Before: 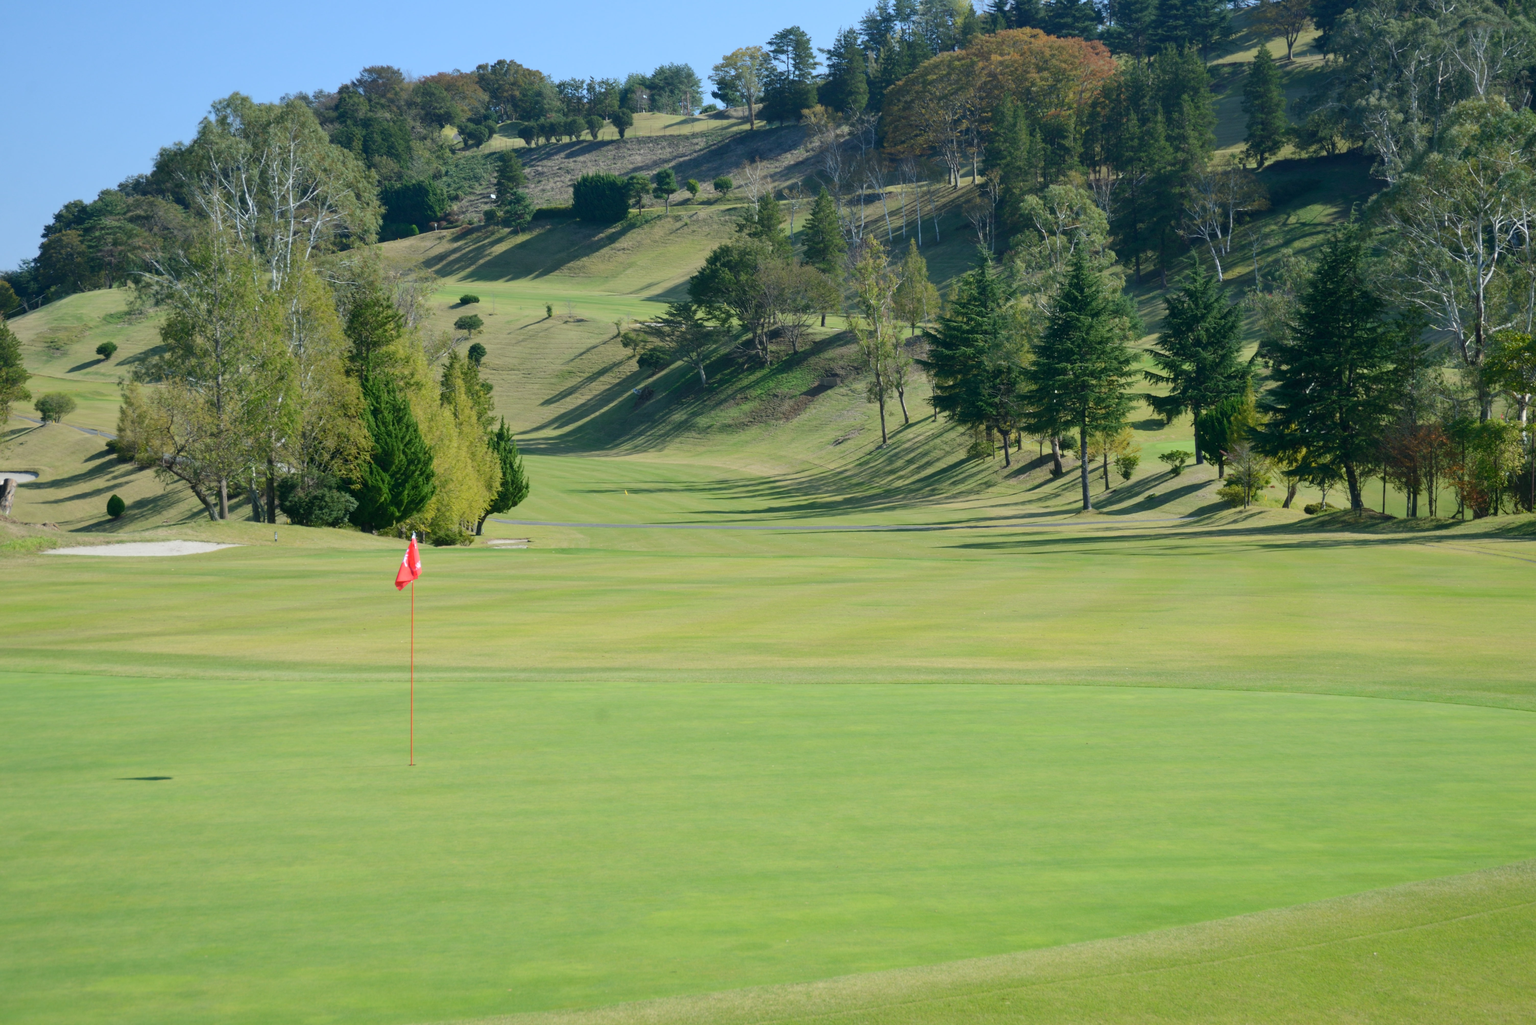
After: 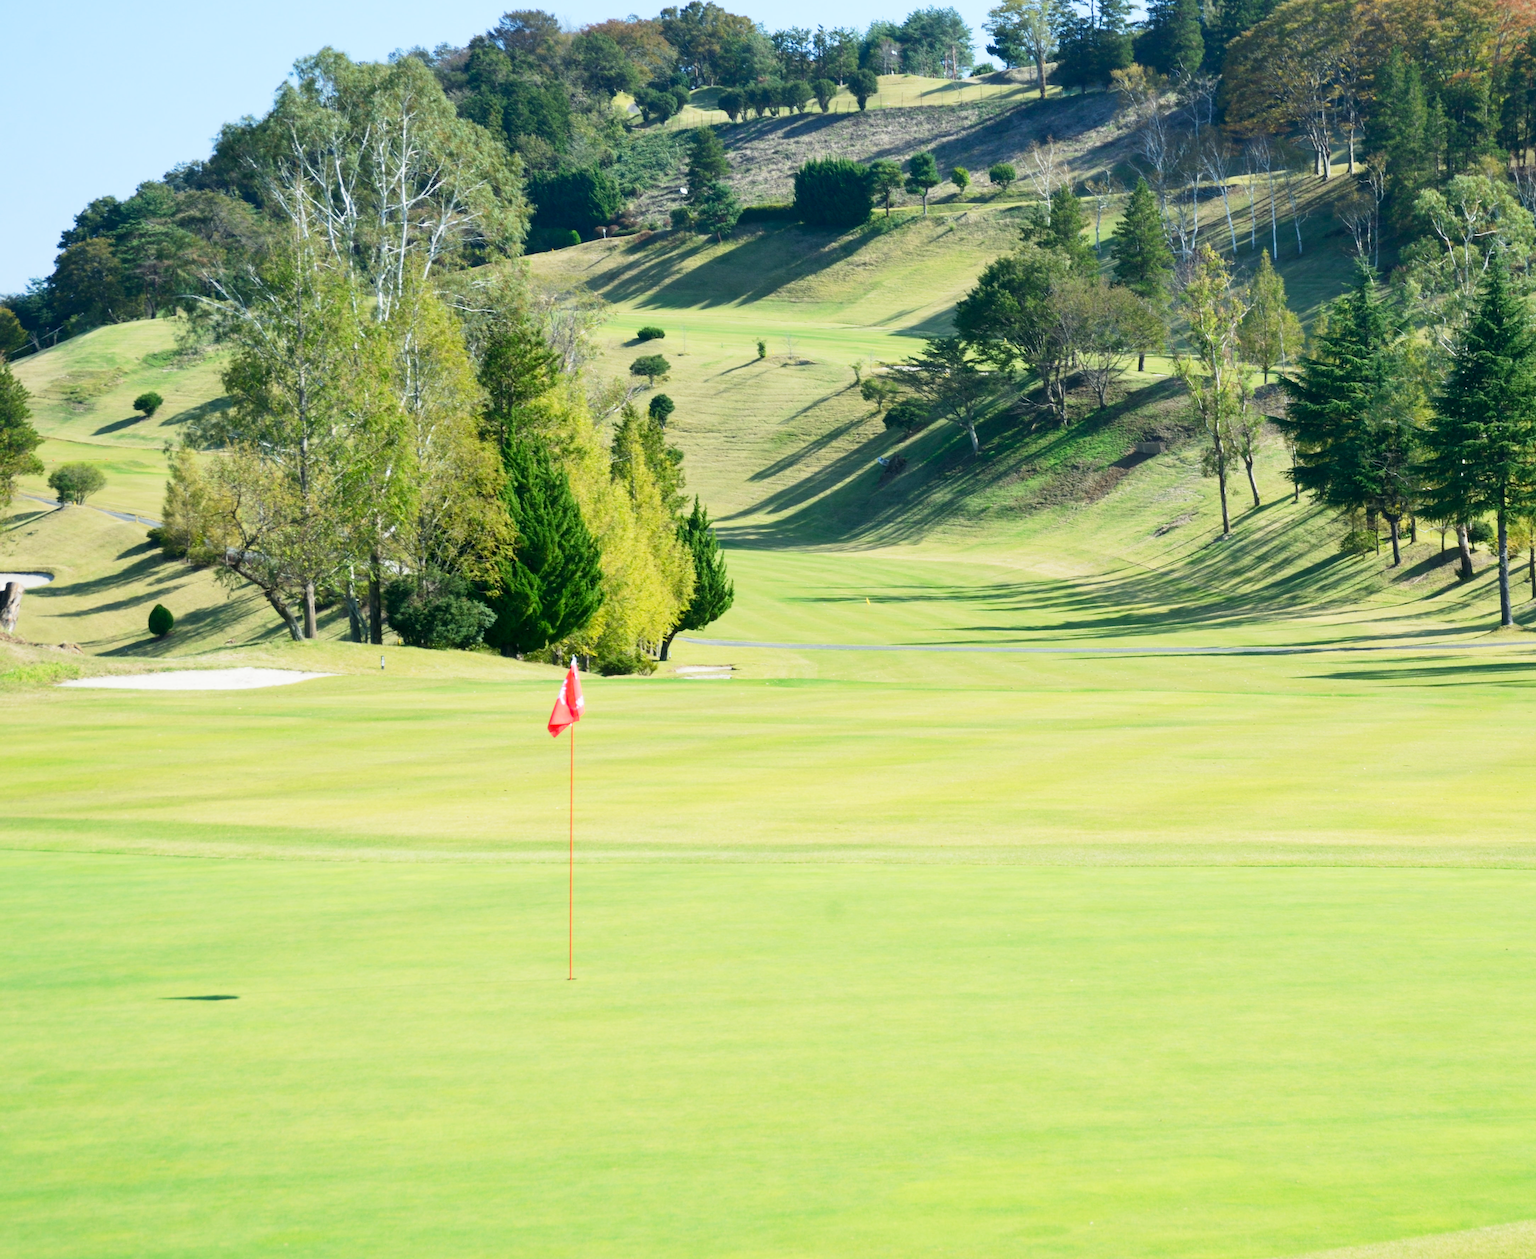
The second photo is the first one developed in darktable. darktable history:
base curve: curves: ch0 [(0, 0) (0.005, 0.002) (0.193, 0.295) (0.399, 0.664) (0.75, 0.928) (1, 1)], preserve colors none
exposure: black level correction 0.001, exposure 0.498 EV, compensate exposure bias true, compensate highlight preservation false
crop: top 5.775%, right 27.84%, bottom 5.597%
